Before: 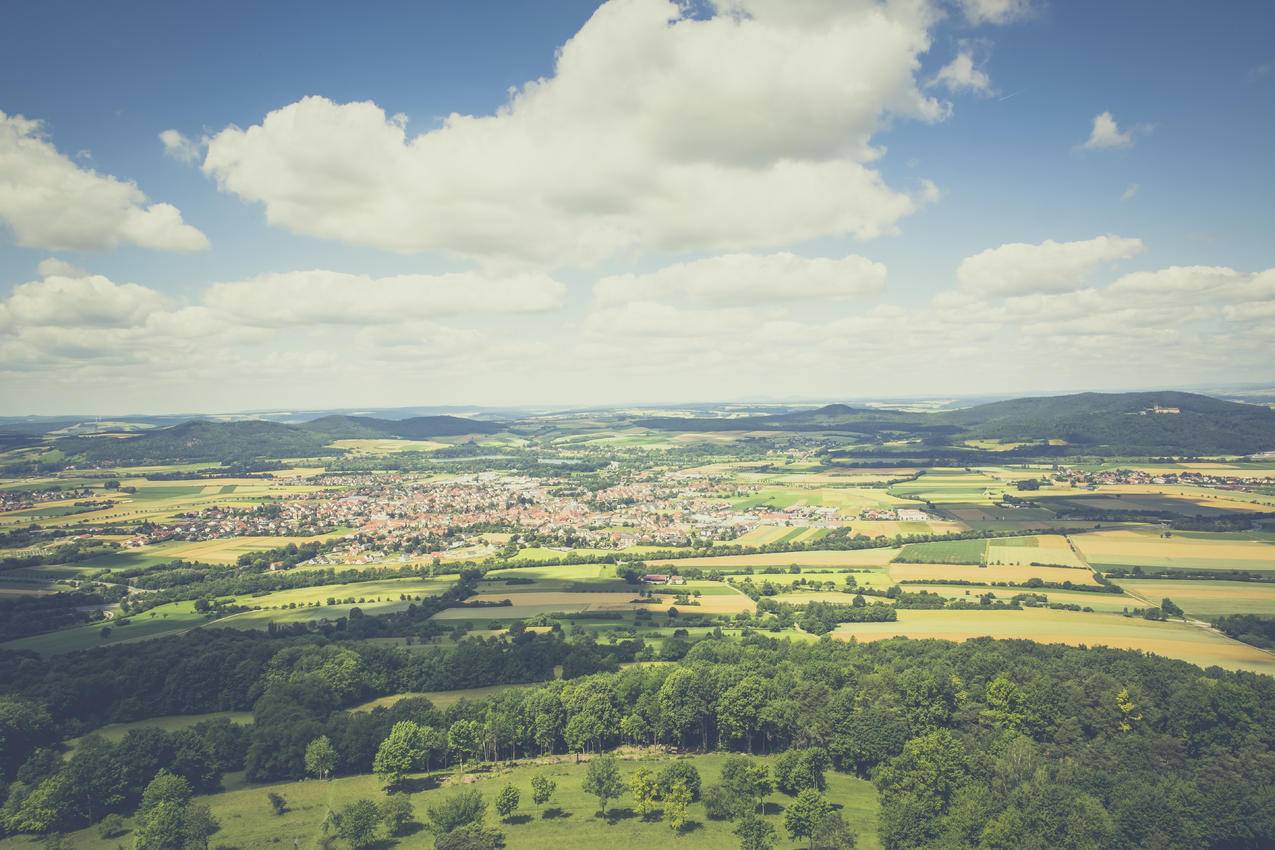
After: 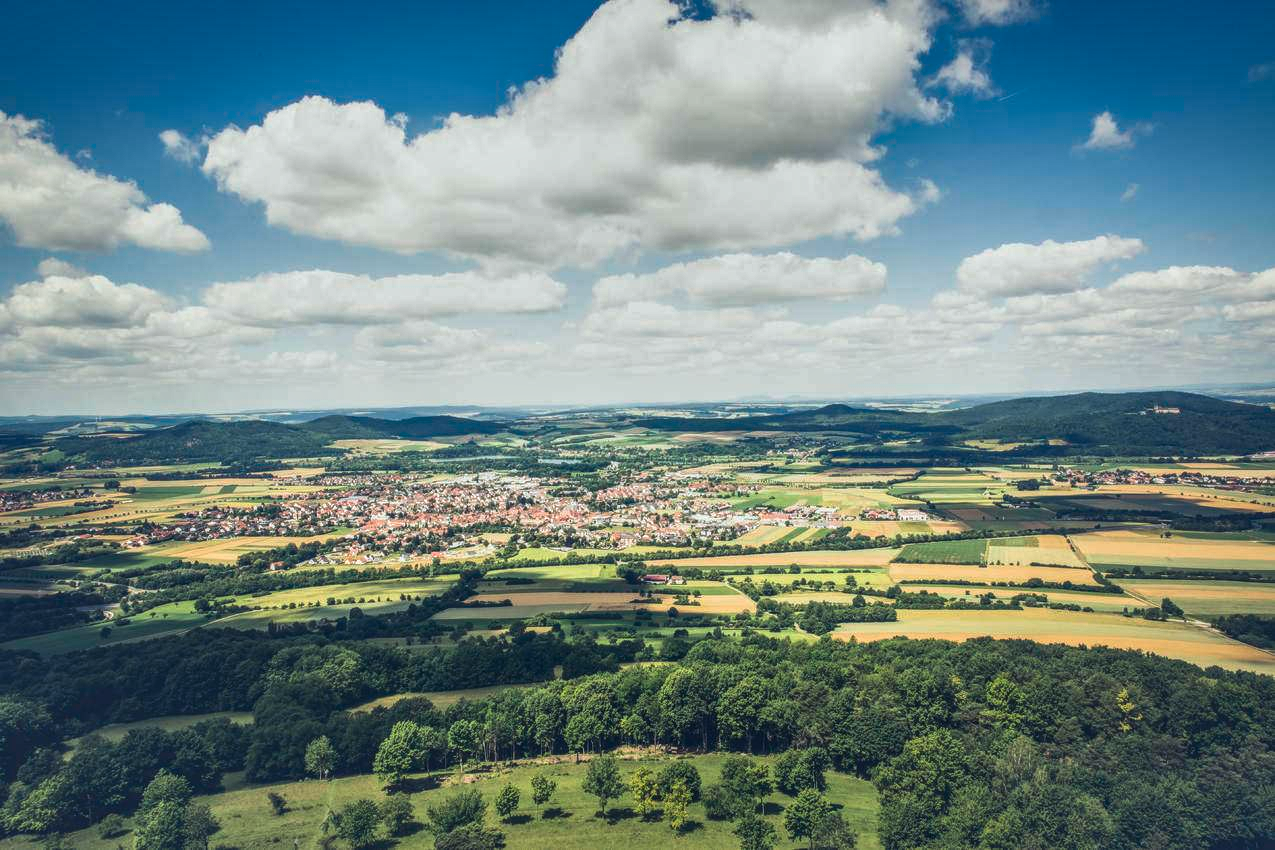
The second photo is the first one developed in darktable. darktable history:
local contrast: highlights 20%, detail 150%
shadows and highlights: soften with gaussian
contrast brightness saturation: contrast 0.07, brightness -0.13, saturation 0.06
color calibration: illuminant as shot in camera, x 0.358, y 0.373, temperature 4628.91 K
